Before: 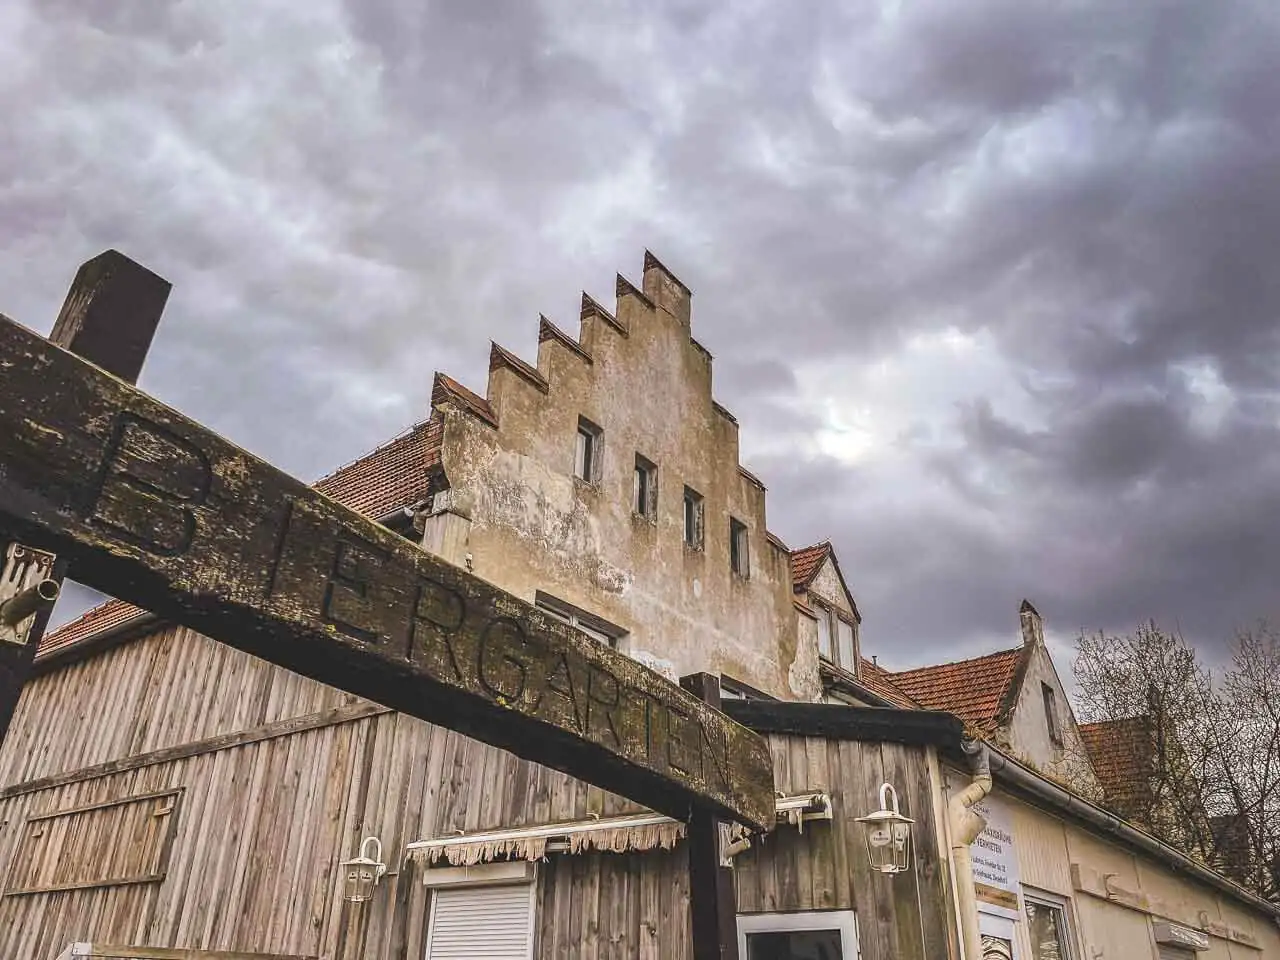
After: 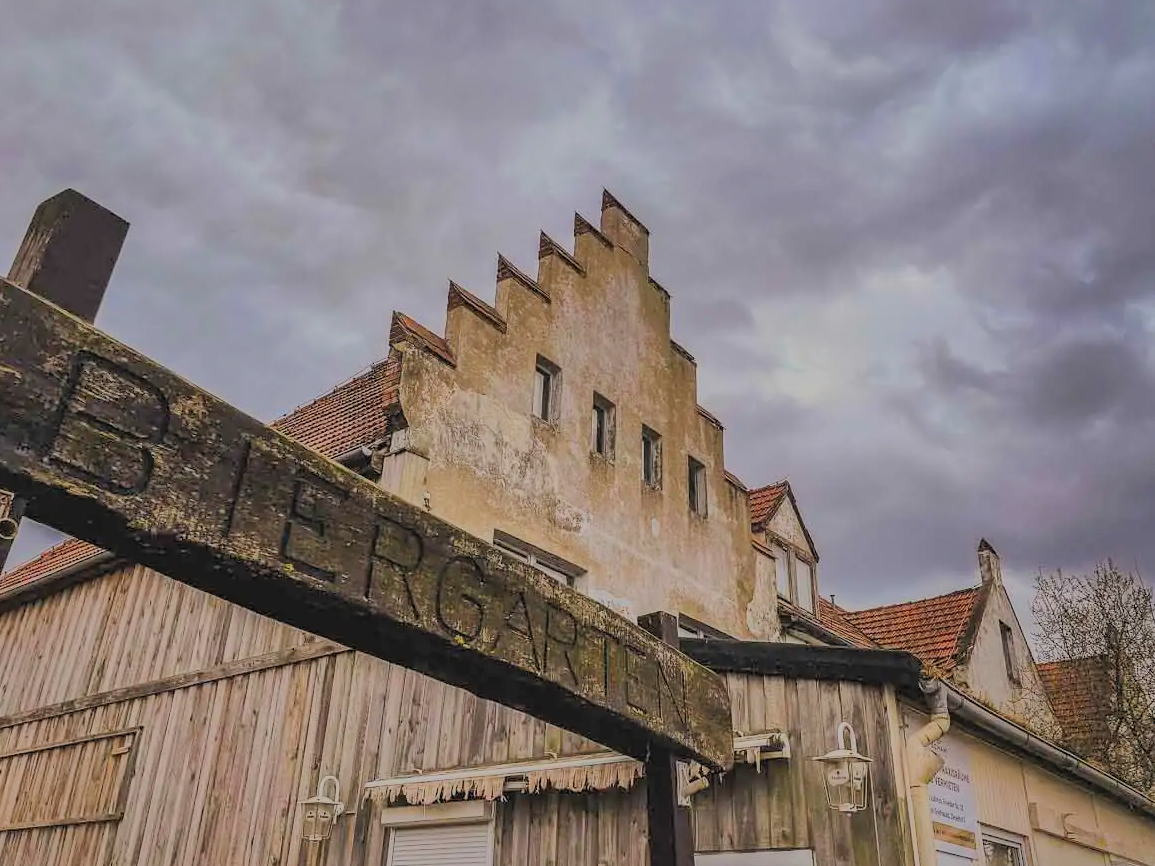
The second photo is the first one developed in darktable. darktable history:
filmic rgb: black relative exposure -6.15 EV, white relative exposure 6.96 EV, hardness 2.23, color science v6 (2022)
contrast brightness saturation: saturation 0.18
shadows and highlights: shadows 60, highlights -60
crop: left 3.305%, top 6.436%, right 6.389%, bottom 3.258%
